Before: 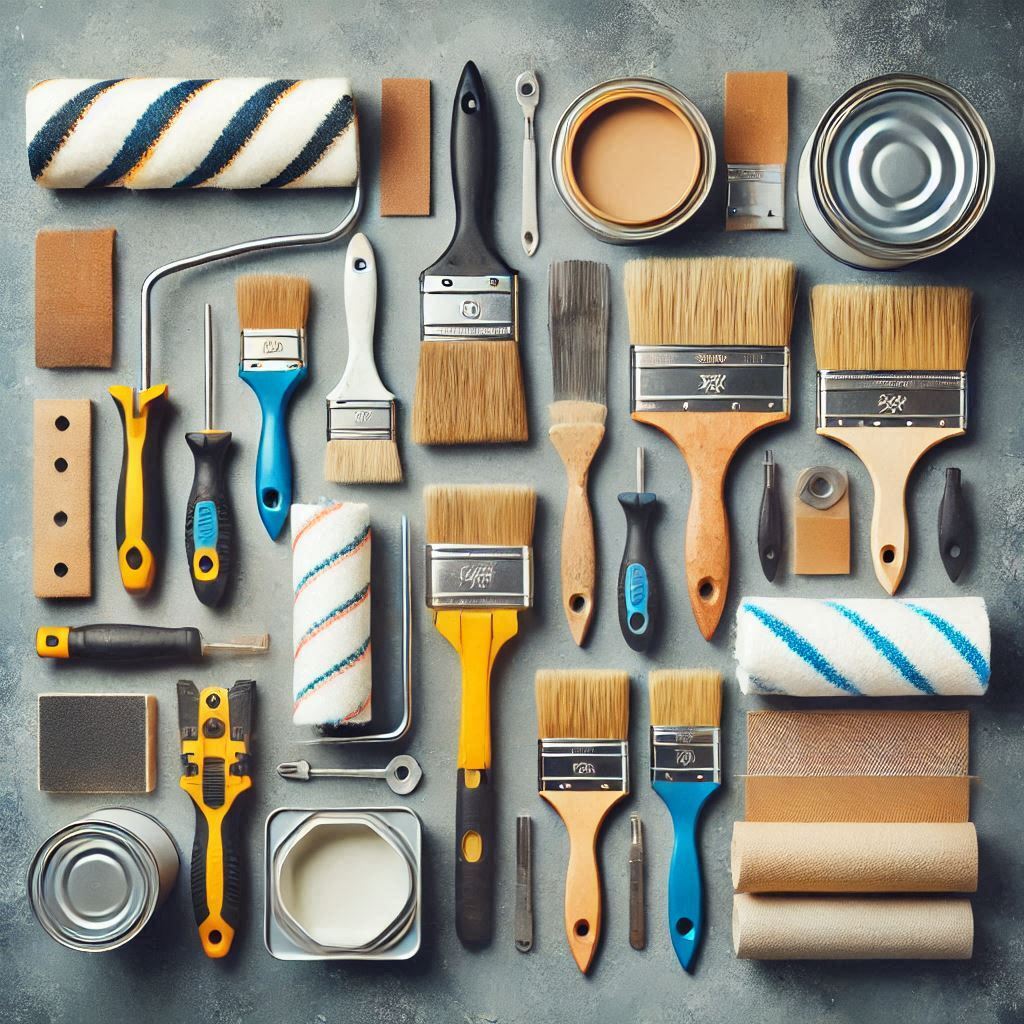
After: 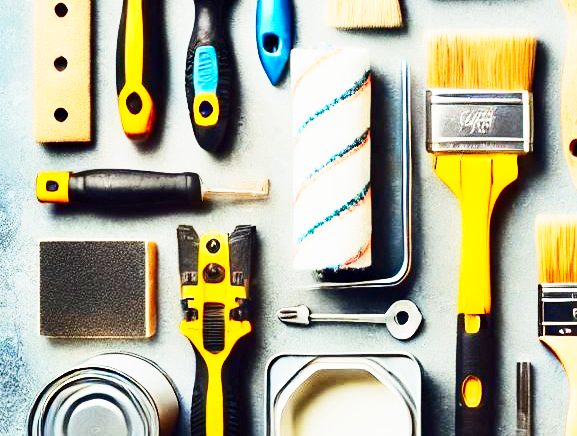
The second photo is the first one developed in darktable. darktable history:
contrast brightness saturation: contrast 0.21, brightness -0.11, saturation 0.21
exposure: exposure 0.74 EV, compensate highlight preservation false
sigmoid: contrast 1.93, skew 0.29, preserve hue 0%
crop: top 44.483%, right 43.593%, bottom 12.892%
